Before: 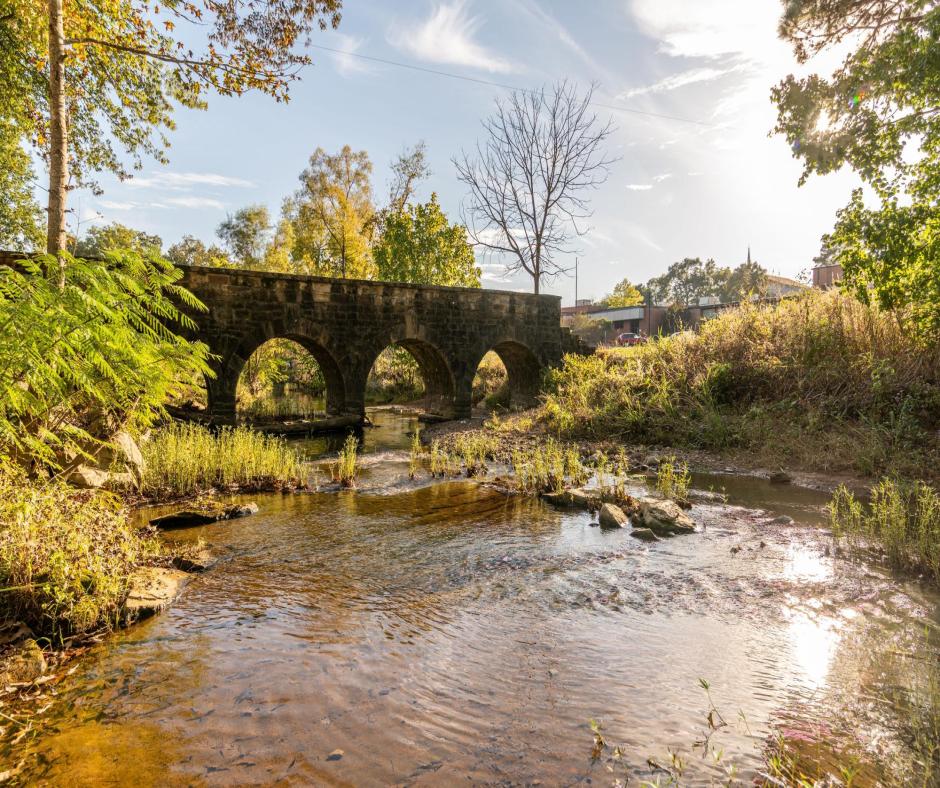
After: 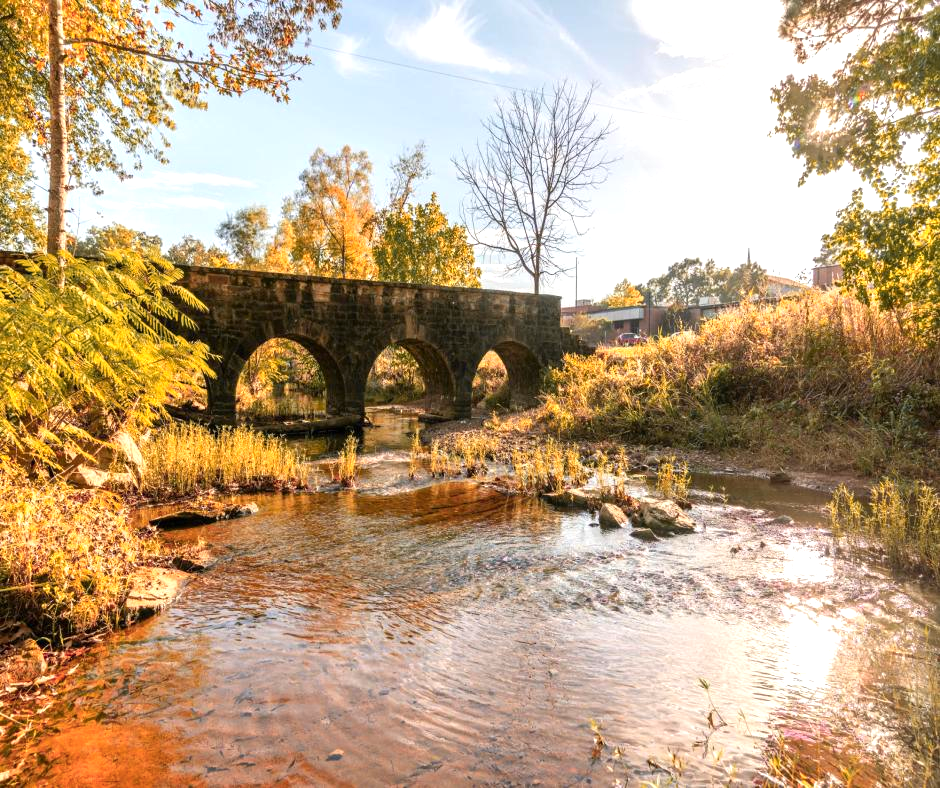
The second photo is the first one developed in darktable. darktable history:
color zones: curves: ch1 [(0.263, 0.53) (0.376, 0.287) (0.487, 0.512) (0.748, 0.547) (1, 0.513)]; ch2 [(0.262, 0.45) (0.751, 0.477)], mix 31.98%
exposure: exposure 0.485 EV, compensate highlight preservation false
